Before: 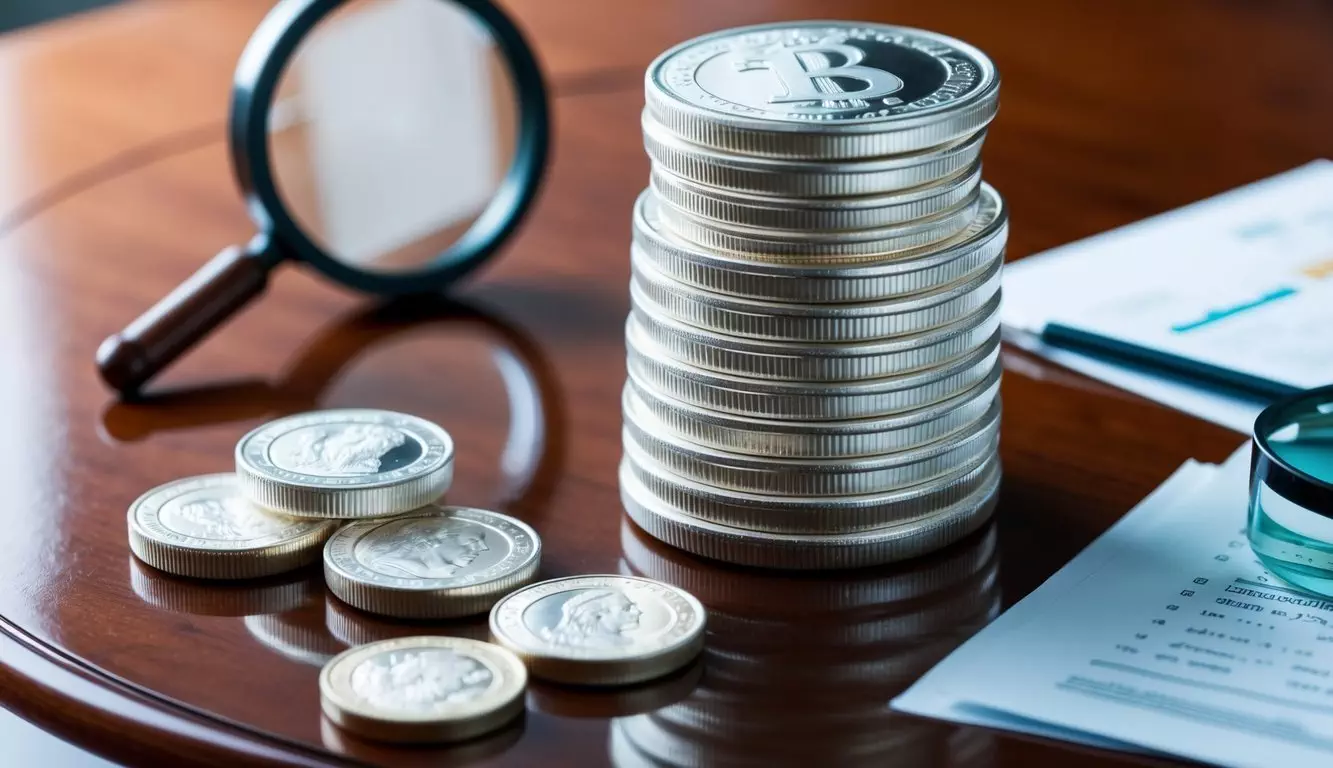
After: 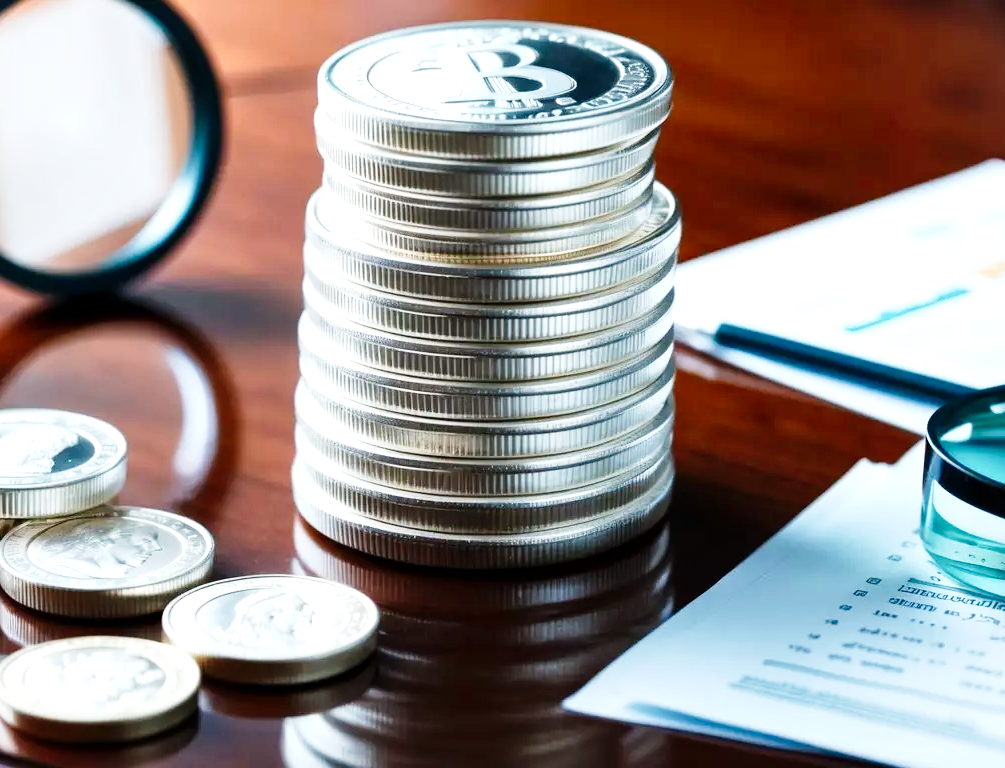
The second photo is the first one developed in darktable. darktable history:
exposure: black level correction 0, exposure 0.692 EV, compensate exposure bias true, compensate highlight preservation false
crop and rotate: left 24.579%
local contrast: mode bilateral grid, contrast 20, coarseness 49, detail 119%, midtone range 0.2
tone curve: curves: ch0 [(0, 0) (0.136, 0.084) (0.346, 0.366) (0.489, 0.559) (0.66, 0.748) (0.849, 0.902) (1, 0.974)]; ch1 [(0, 0) (0.353, 0.344) (0.45, 0.46) (0.498, 0.498) (0.521, 0.512) (0.563, 0.559) (0.592, 0.605) (0.641, 0.673) (1, 1)]; ch2 [(0, 0) (0.333, 0.346) (0.375, 0.375) (0.424, 0.43) (0.476, 0.492) (0.502, 0.502) (0.524, 0.531) (0.579, 0.61) (0.612, 0.644) (0.641, 0.722) (1, 1)], preserve colors none
